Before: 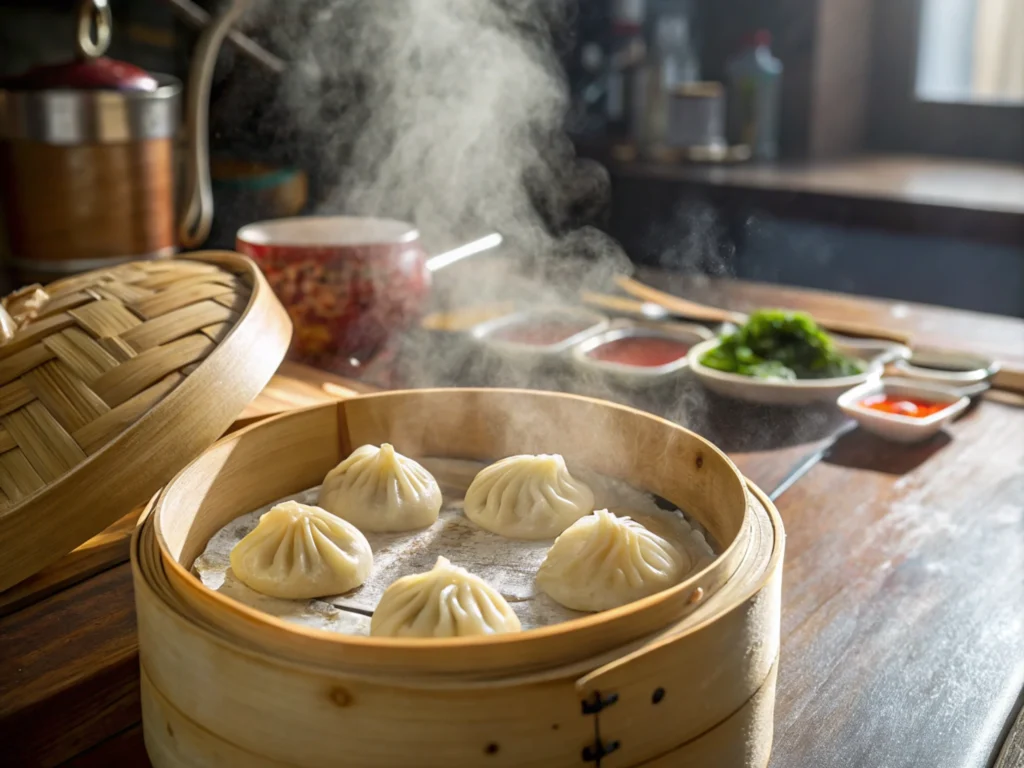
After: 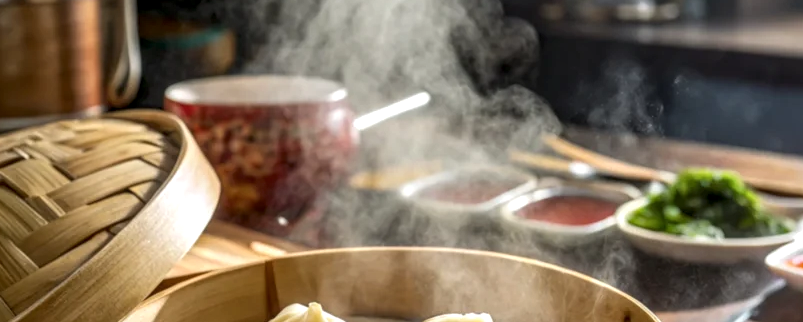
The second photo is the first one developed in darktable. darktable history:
local contrast: detail 142%
crop: left 7.032%, top 18.403%, right 14.484%, bottom 39.591%
vignetting: fall-off start 115.9%, fall-off radius 58.85%, saturation 0.375
